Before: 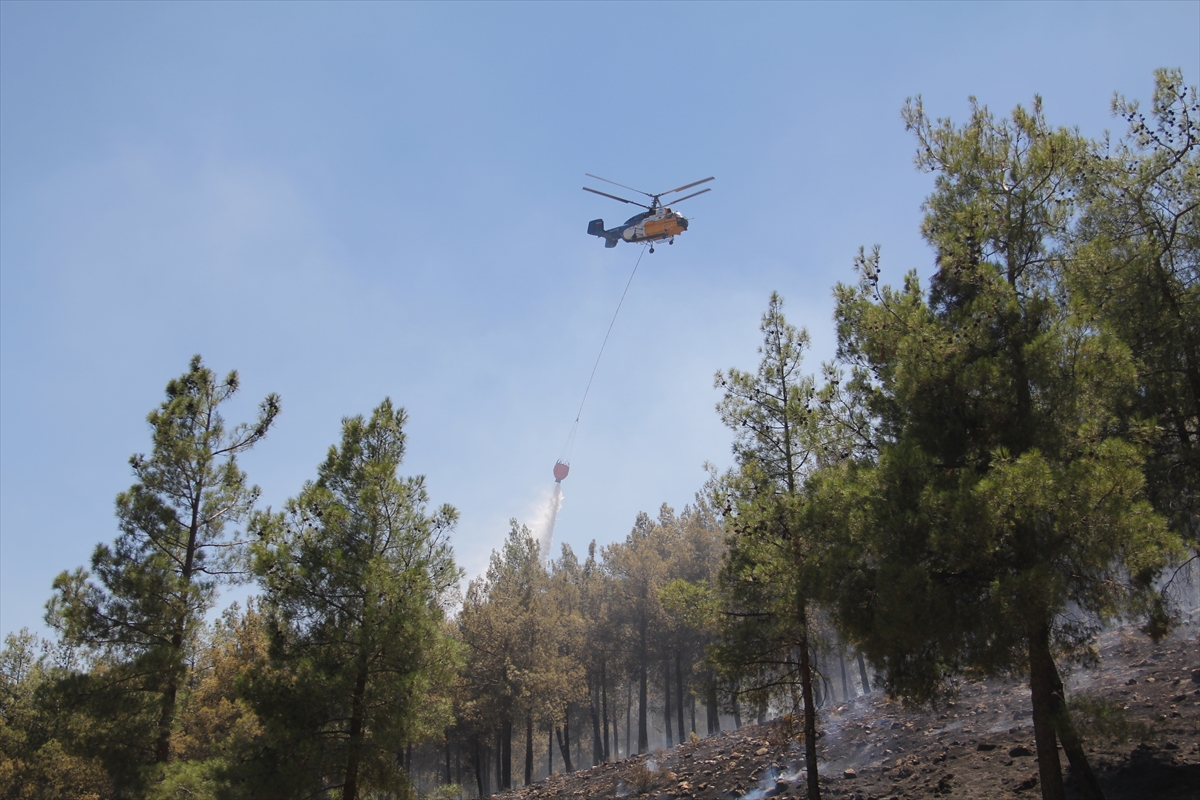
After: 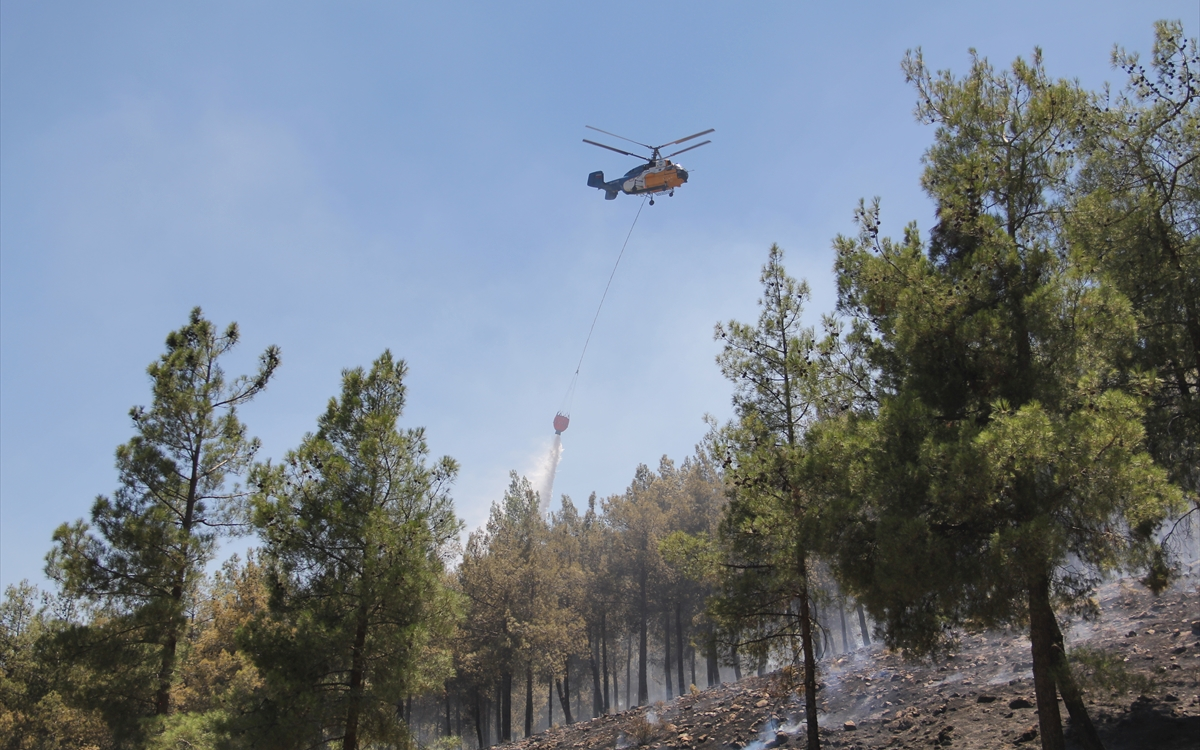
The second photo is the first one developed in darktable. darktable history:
crop and rotate: top 6.25%
shadows and highlights: shadows 52.34, highlights -28.23, soften with gaussian
